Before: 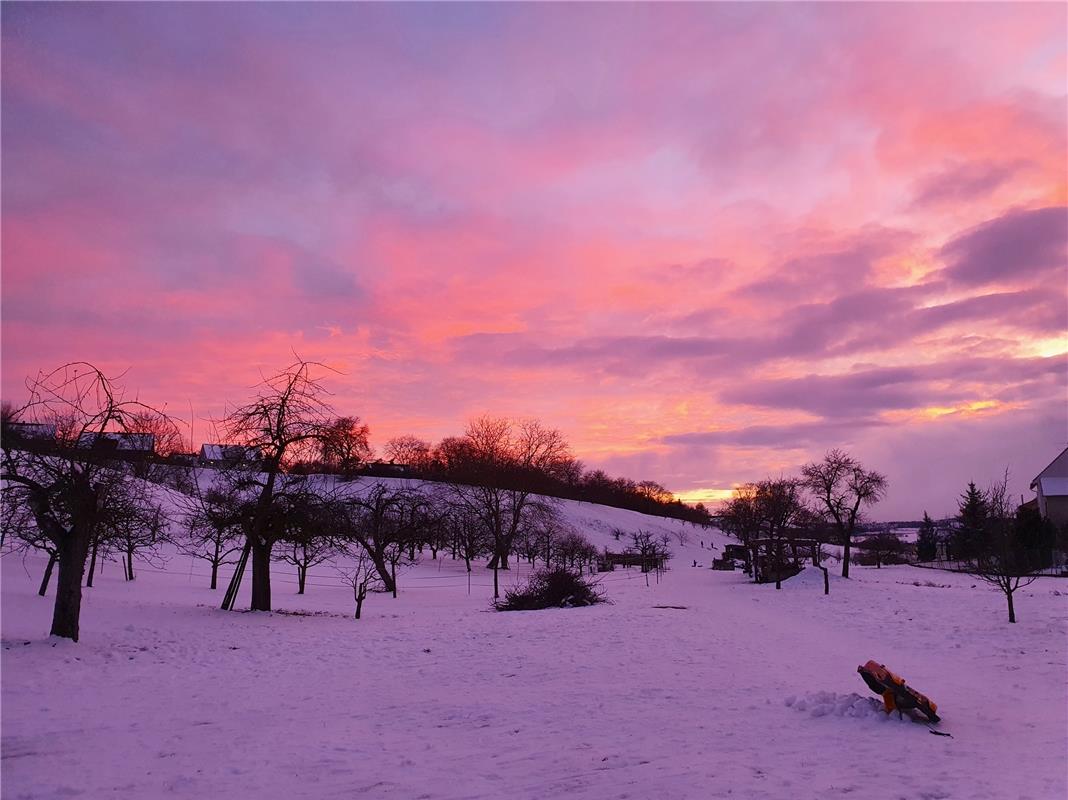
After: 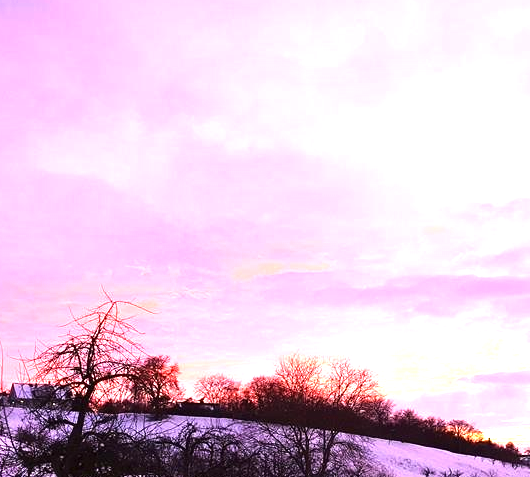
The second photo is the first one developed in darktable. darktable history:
exposure: exposure 1.162 EV, compensate exposure bias true, compensate highlight preservation false
tone equalizer: -8 EV -0.73 EV, -7 EV -0.692 EV, -6 EV -0.571 EV, -5 EV -0.39 EV, -3 EV 0.395 EV, -2 EV 0.6 EV, -1 EV 0.682 EV, +0 EV 0.723 EV, edges refinement/feathering 500, mask exposure compensation -1.57 EV, preserve details no
crop: left 17.847%, top 7.733%, right 32.434%, bottom 32.571%
